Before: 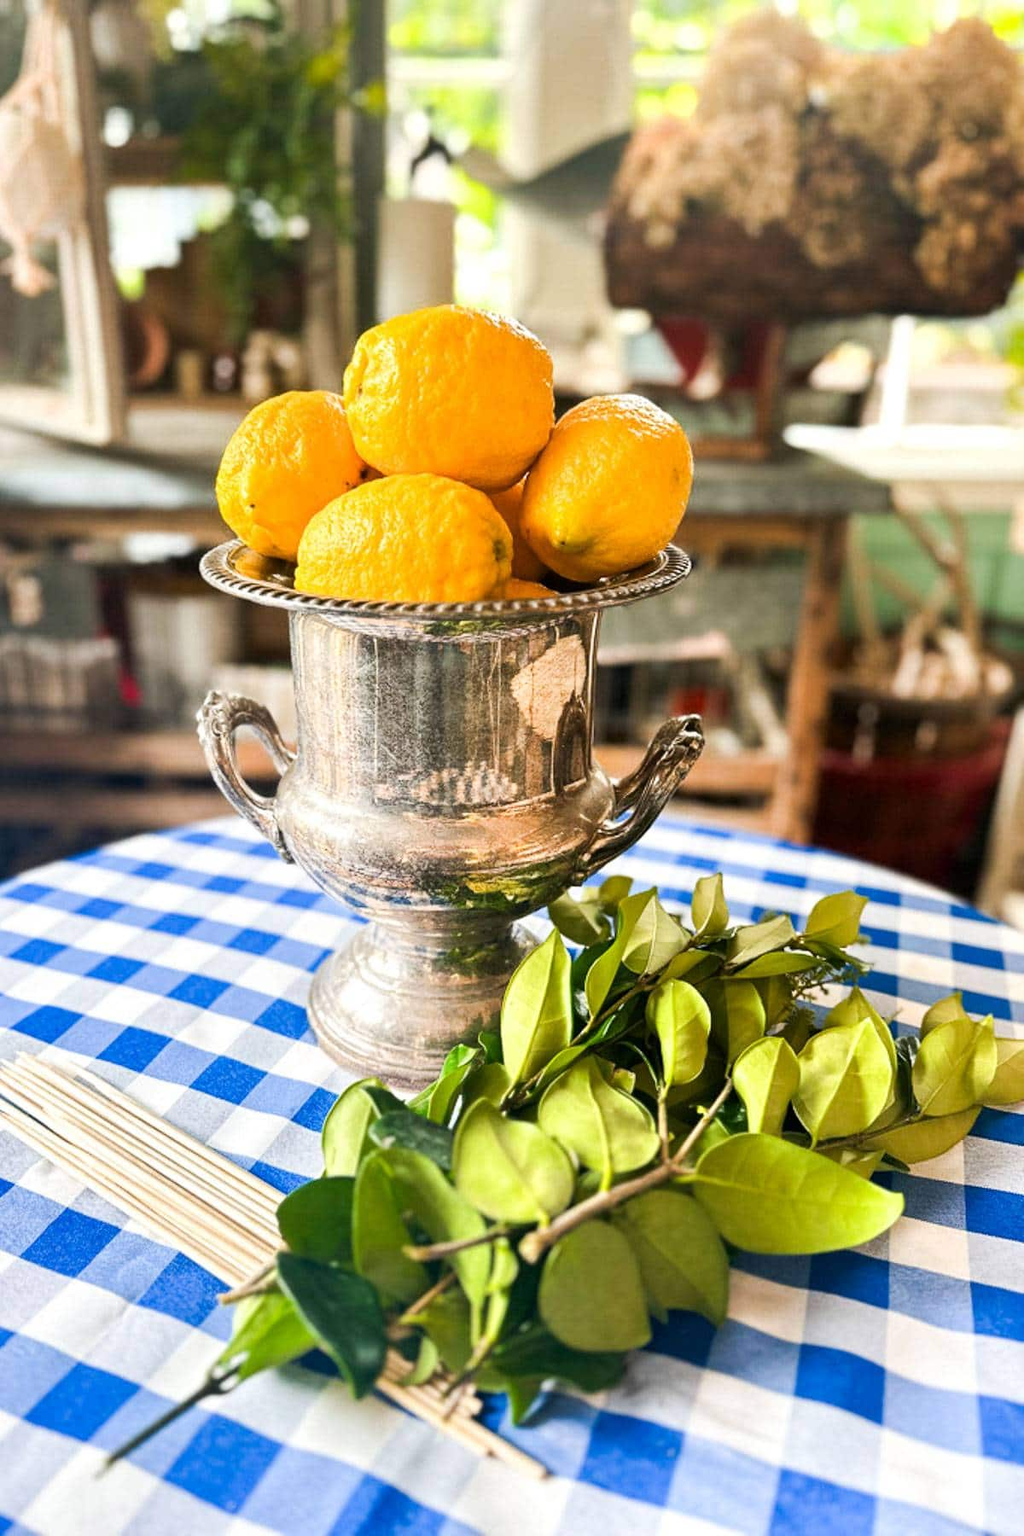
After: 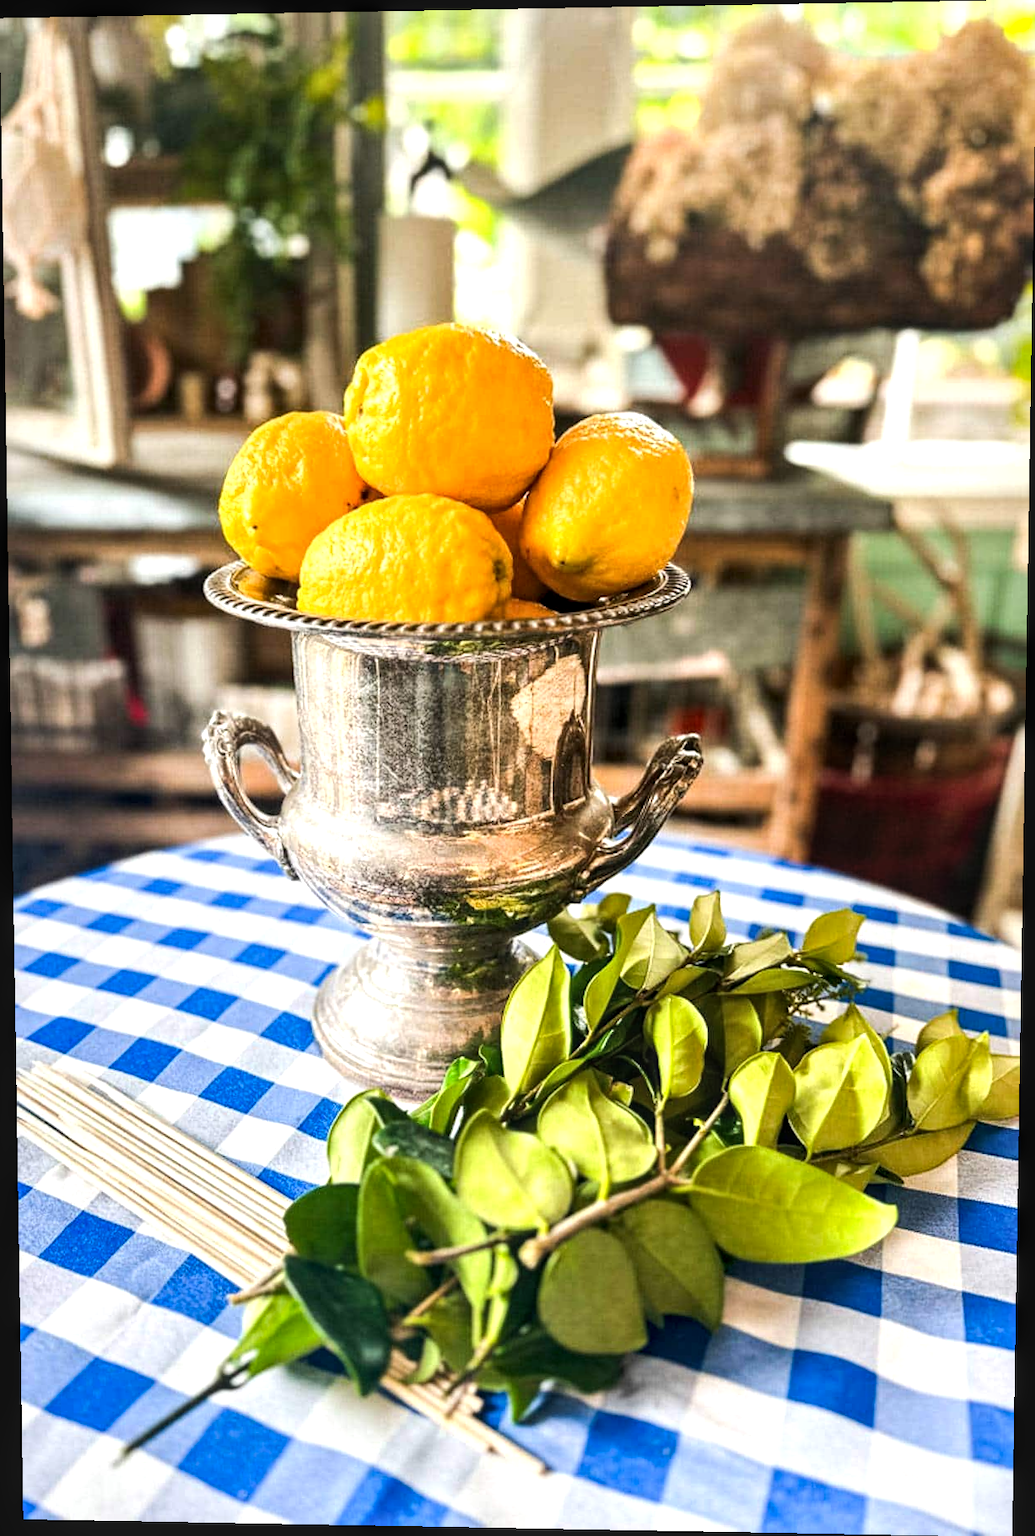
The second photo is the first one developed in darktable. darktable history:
tone equalizer: -8 EV -0.417 EV, -7 EV -0.389 EV, -6 EV -0.333 EV, -5 EV -0.222 EV, -3 EV 0.222 EV, -2 EV 0.333 EV, -1 EV 0.389 EV, +0 EV 0.417 EV, edges refinement/feathering 500, mask exposure compensation -1.57 EV, preserve details no
local contrast: on, module defaults
rotate and perspective: lens shift (vertical) 0.048, lens shift (horizontal) -0.024, automatic cropping off
